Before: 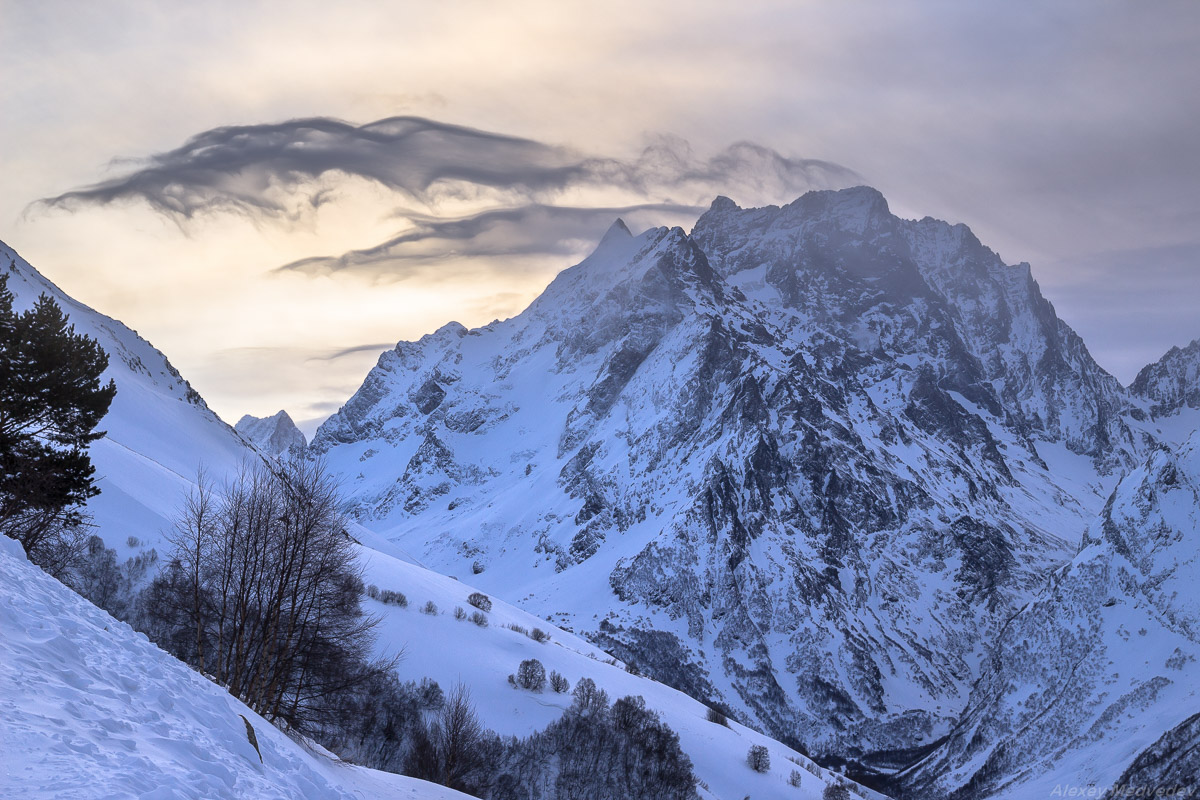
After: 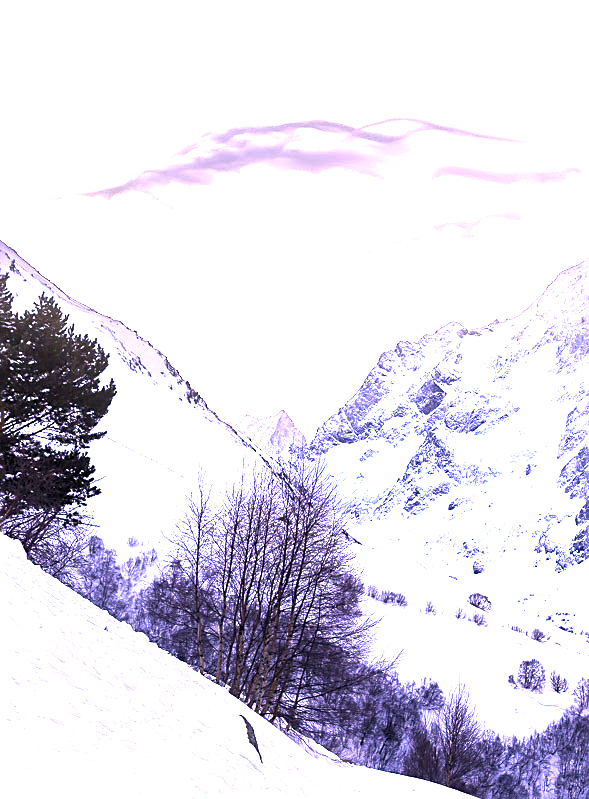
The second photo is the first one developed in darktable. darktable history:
color correction: highlights a* 15, highlights b* 31.55
white balance: red 0.926, green 1.003, blue 1.133
sharpen: on, module defaults
crop and rotate: left 0%, top 0%, right 50.845%
color balance rgb: perceptual saturation grading › global saturation 25%, perceptual brilliance grading › global brilliance 35%, perceptual brilliance grading › highlights 50%, perceptual brilliance grading › mid-tones 60%, perceptual brilliance grading › shadows 35%, global vibrance 20%
